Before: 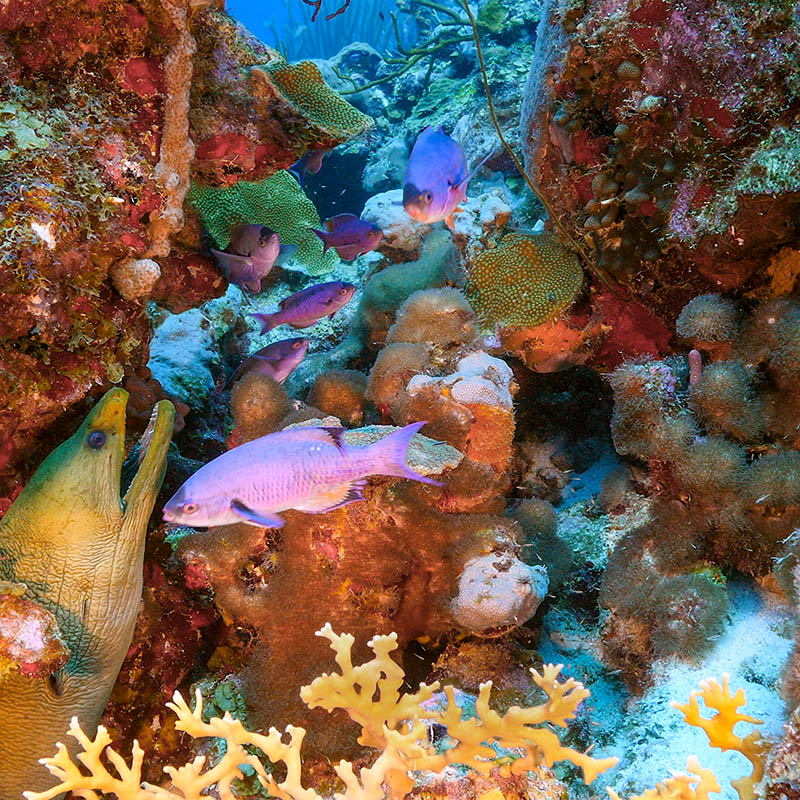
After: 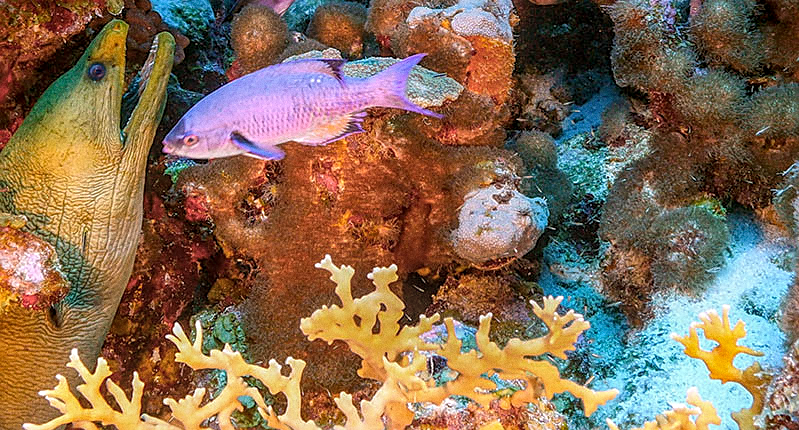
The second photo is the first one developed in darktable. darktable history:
local contrast: highlights 0%, shadows 0%, detail 133%
sharpen: on, module defaults
grain: coarseness 0.09 ISO
crop and rotate: top 46.237%
